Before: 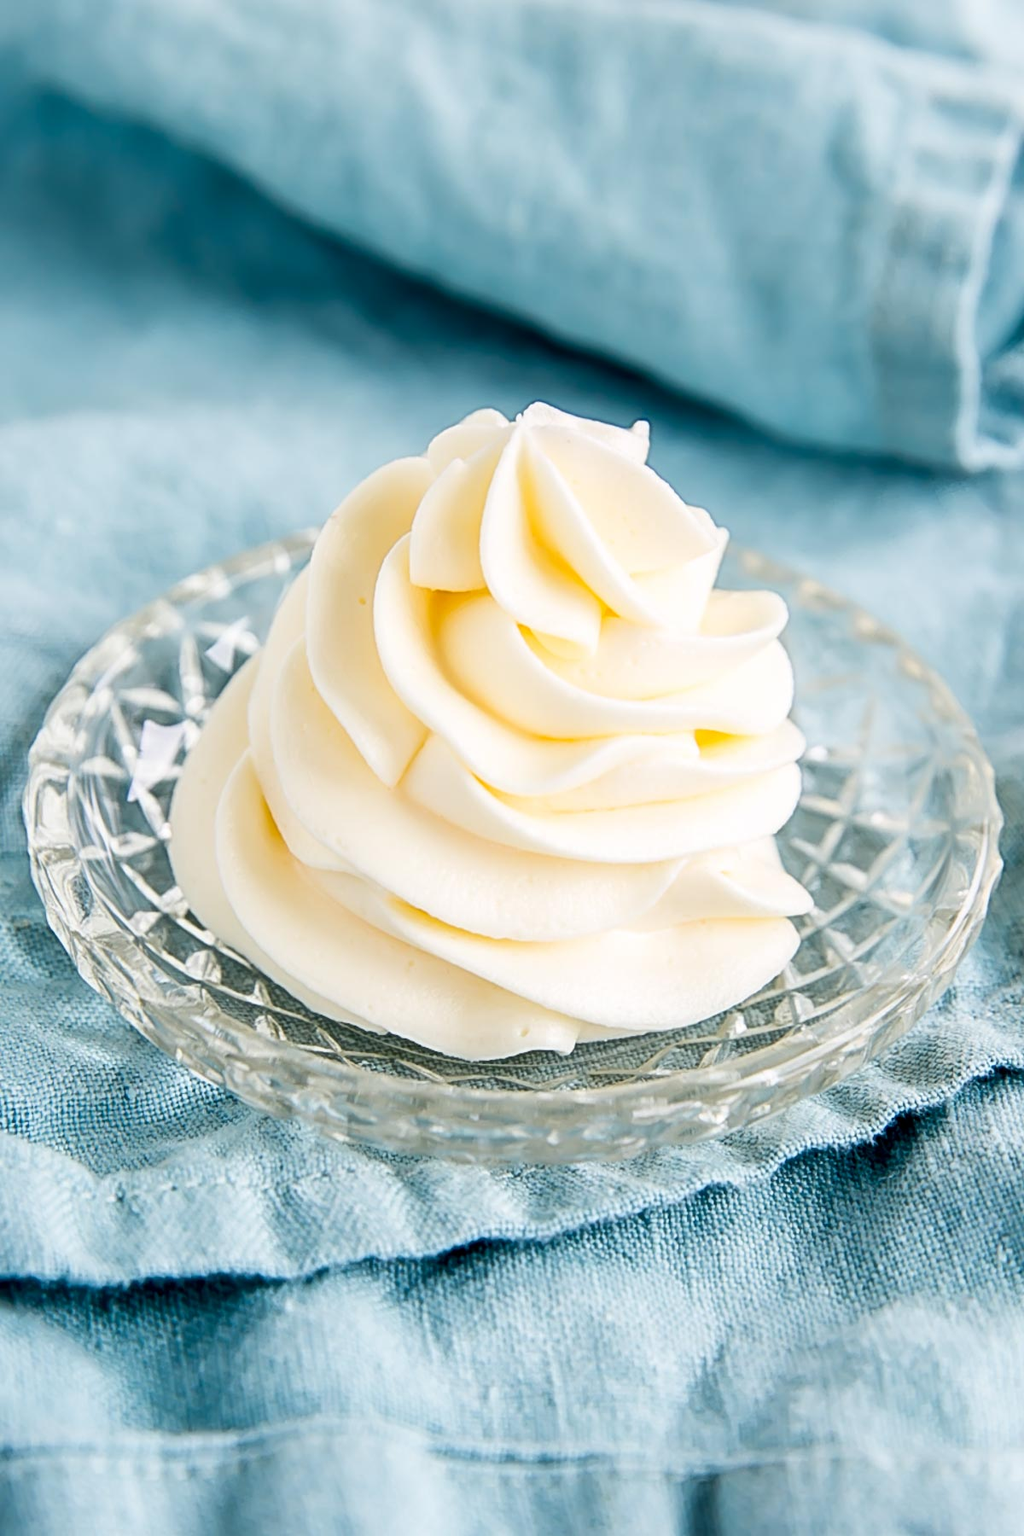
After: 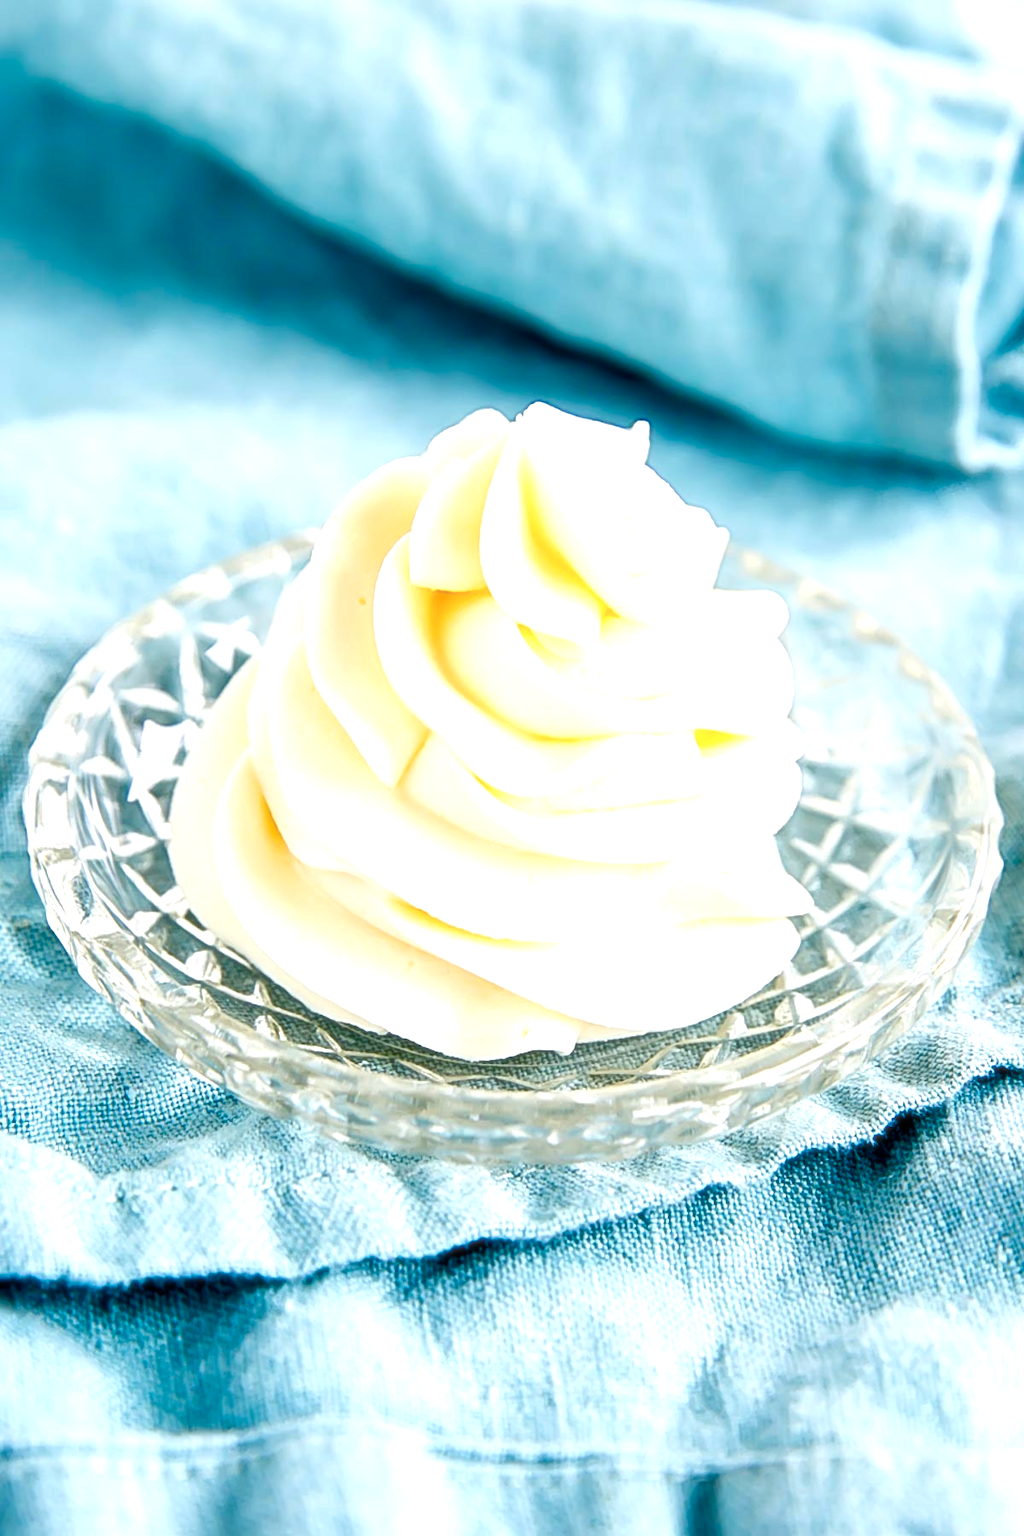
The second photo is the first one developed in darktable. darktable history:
soften: size 10%, saturation 50%, brightness 0.2 EV, mix 10%
color balance rgb: linear chroma grading › shadows -2.2%, linear chroma grading › highlights -15%, linear chroma grading › global chroma -10%, linear chroma grading › mid-tones -10%, perceptual saturation grading › global saturation 45%, perceptual saturation grading › highlights -50%, perceptual saturation grading › shadows 30%, perceptual brilliance grading › global brilliance 18%, global vibrance 45%
